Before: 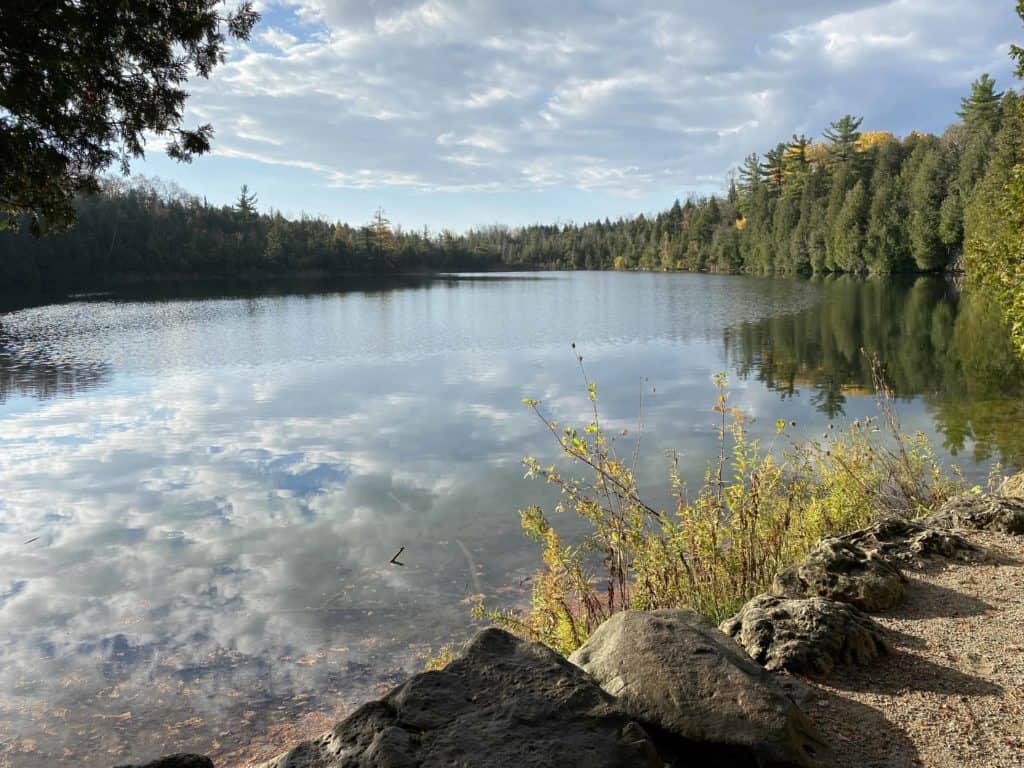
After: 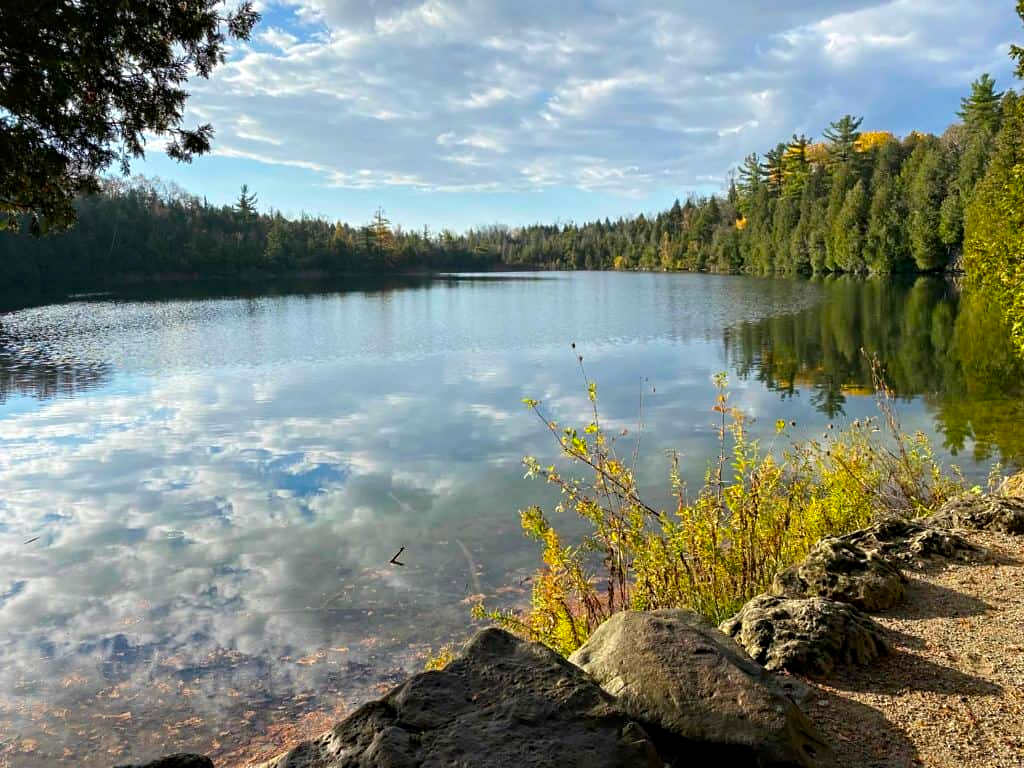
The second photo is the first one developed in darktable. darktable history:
color balance rgb: perceptual saturation grading › global saturation 25%, global vibrance 20%
contrast equalizer: octaves 7, y [[0.509, 0.514, 0.523, 0.542, 0.578, 0.603], [0.5 ×6], [0.509, 0.514, 0.523, 0.542, 0.578, 0.603], [0.001, 0.002, 0.003, 0.005, 0.01, 0.013], [0.001, 0.002, 0.003, 0.005, 0.01, 0.013]]
